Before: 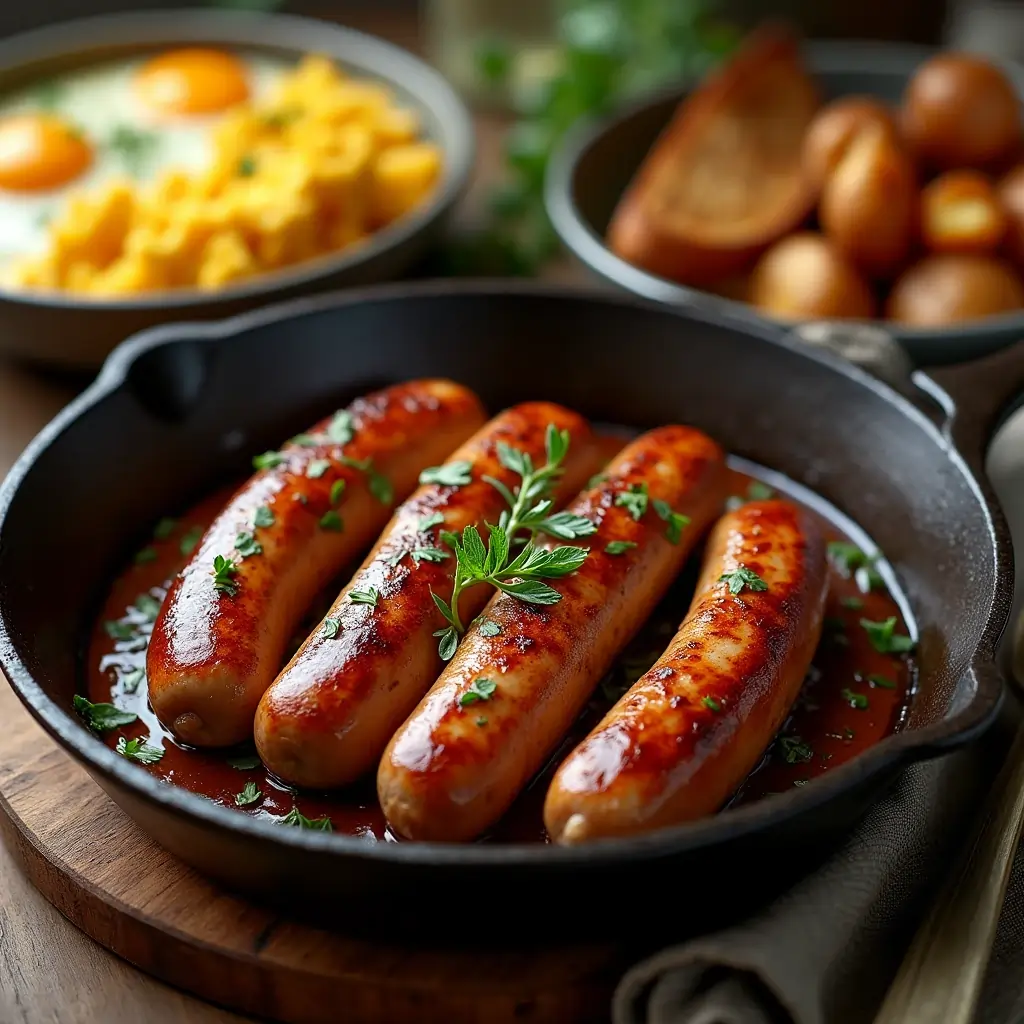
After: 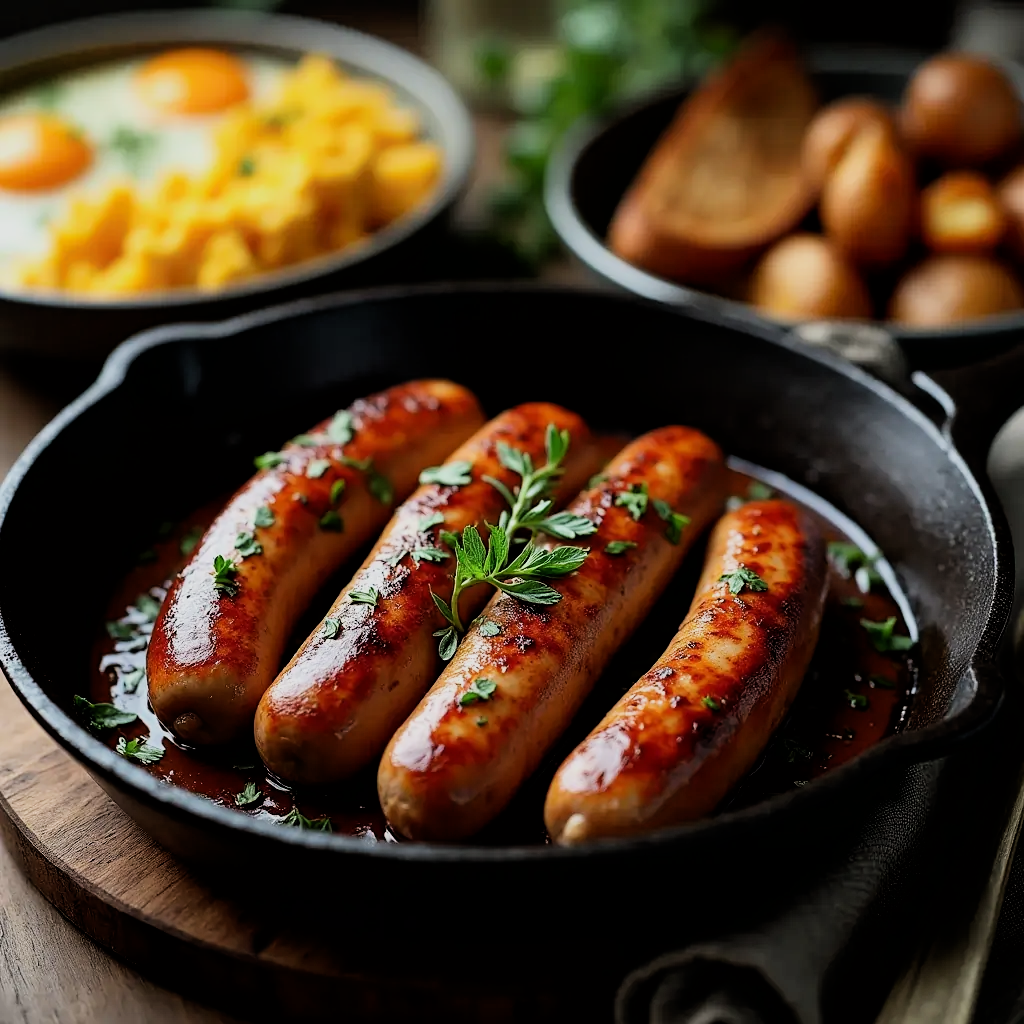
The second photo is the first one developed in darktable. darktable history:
filmic rgb: black relative exposure -5 EV, hardness 2.88, contrast 1.3
exposure: compensate exposure bias true, compensate highlight preservation false
